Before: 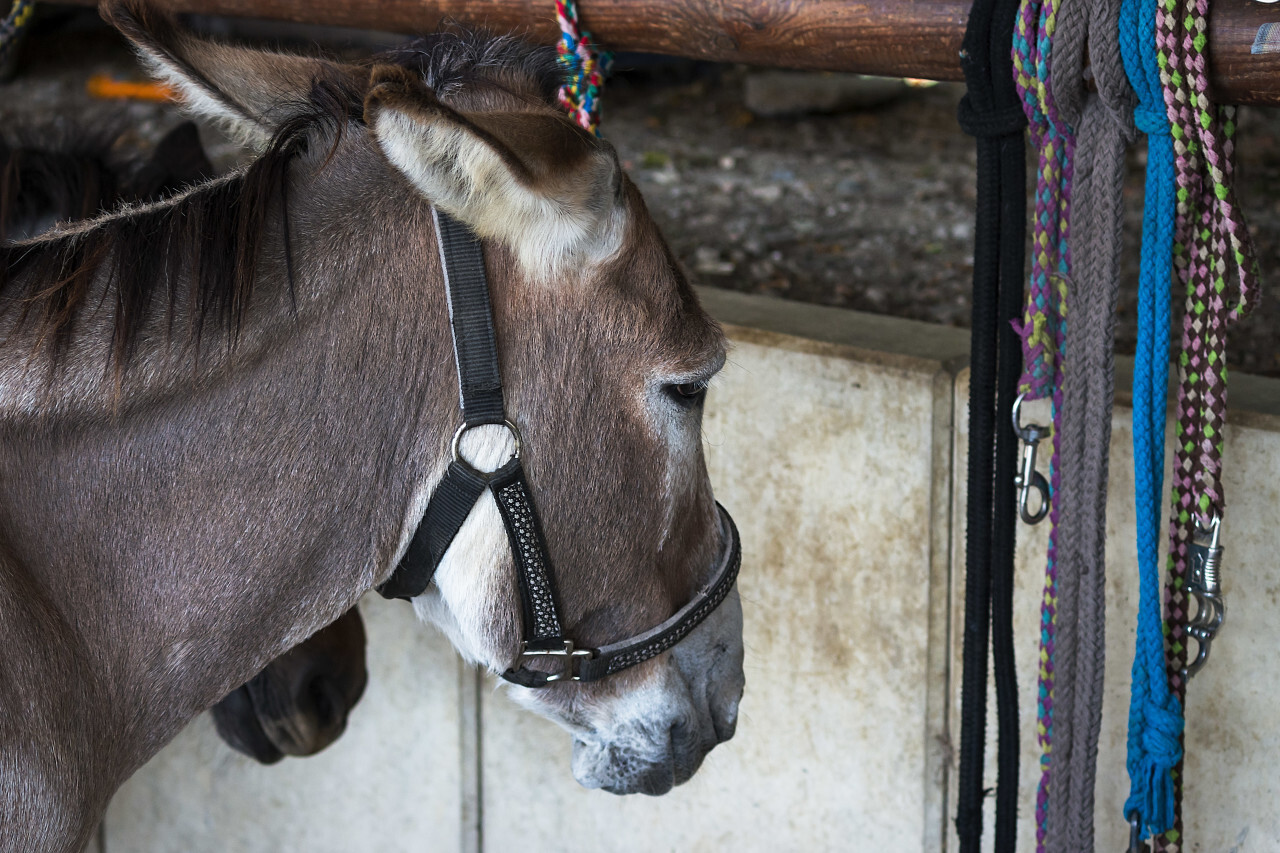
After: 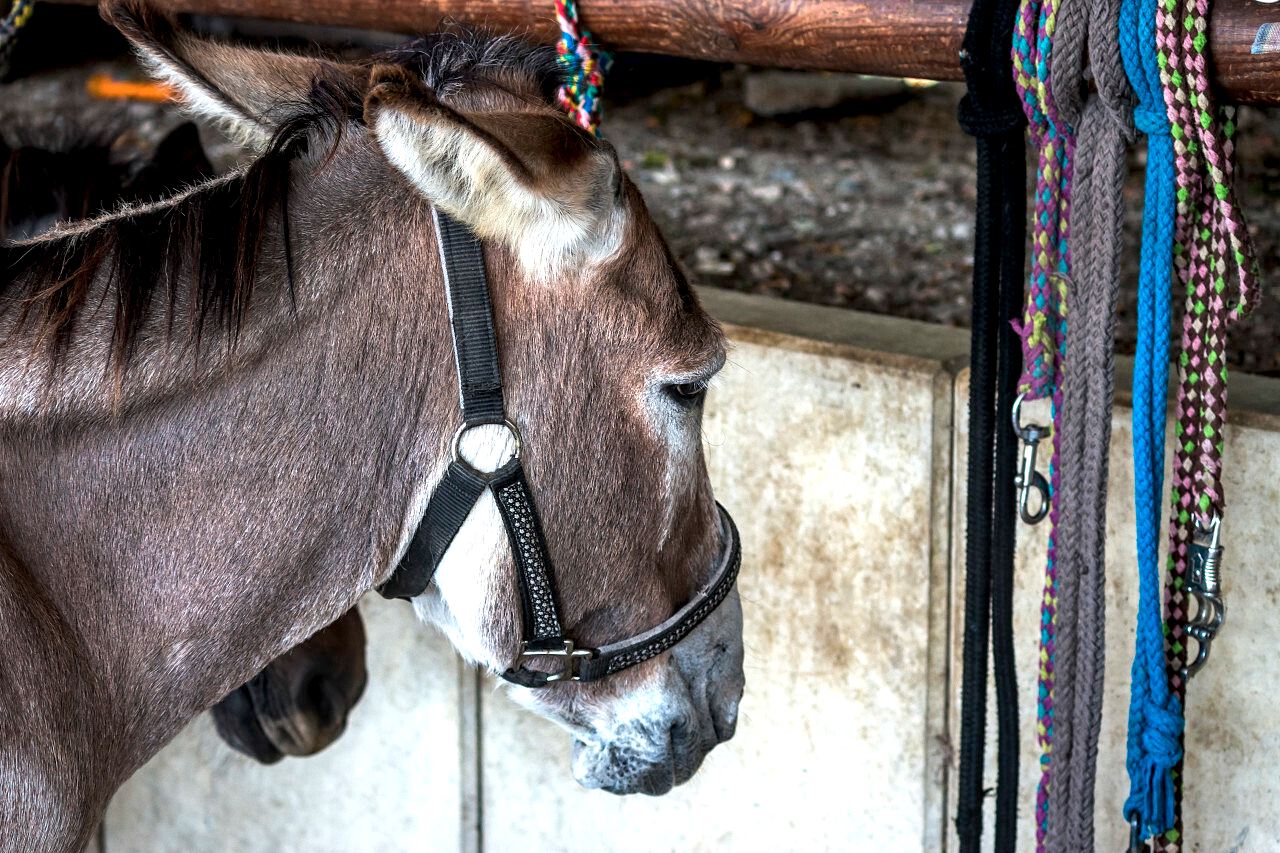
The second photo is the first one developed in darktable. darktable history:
exposure: exposure 0.505 EV, compensate highlight preservation false
local contrast: highlights 58%, detail 145%
